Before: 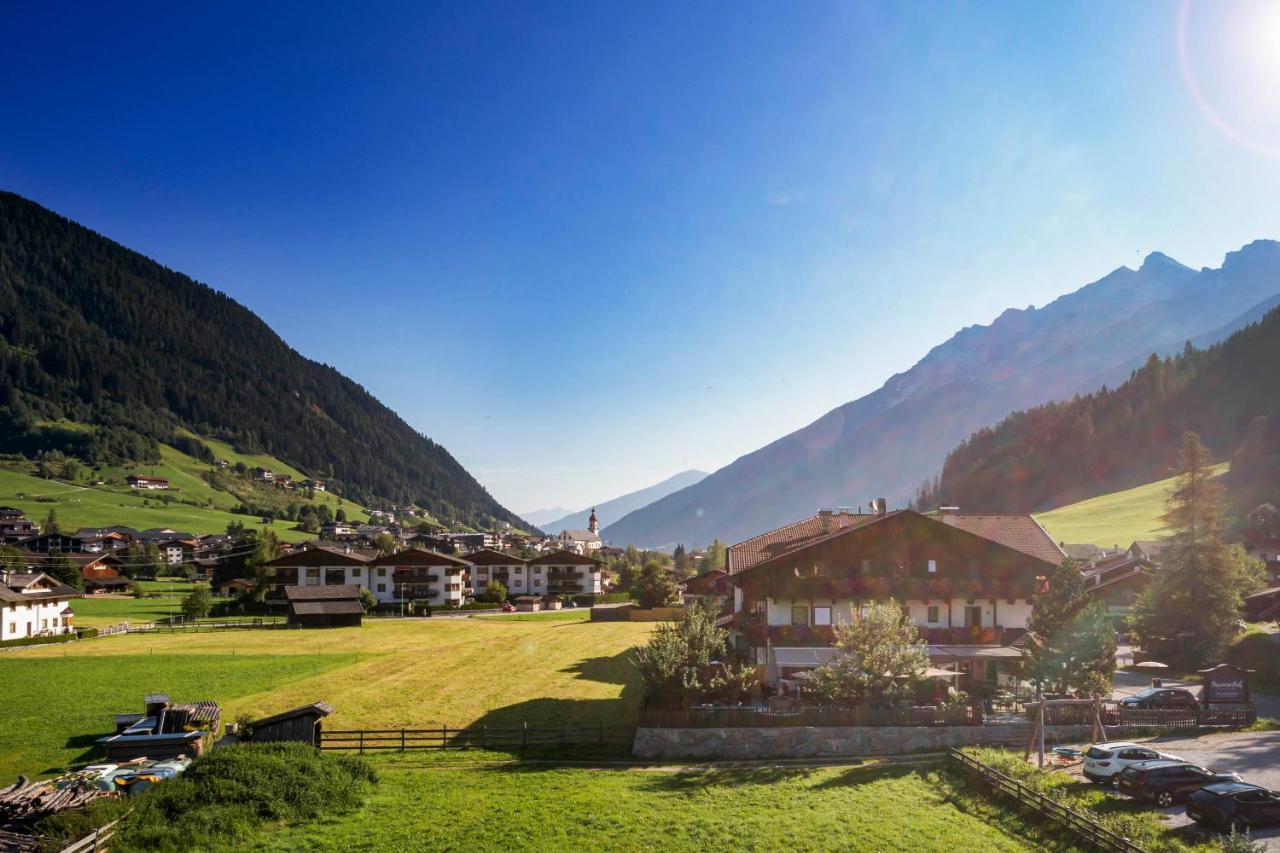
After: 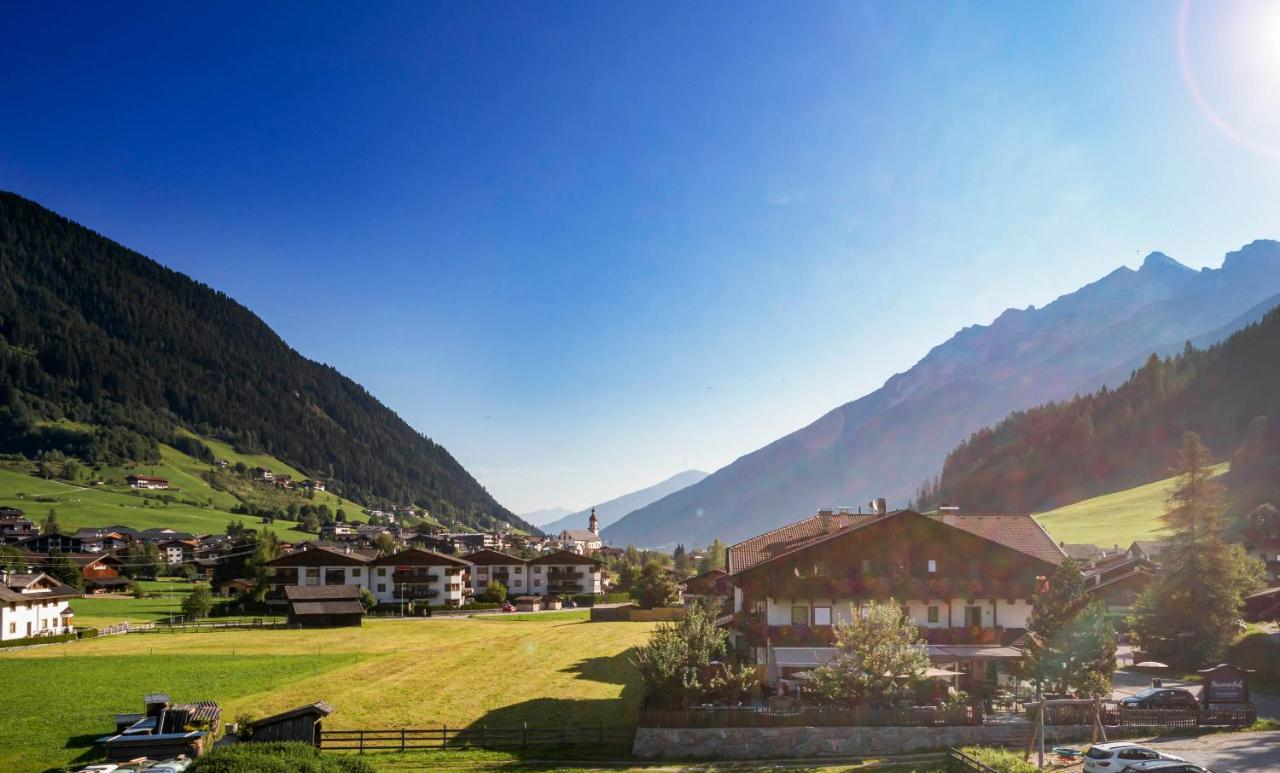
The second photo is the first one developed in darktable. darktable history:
crop and rotate "nj": bottom 9.27%
